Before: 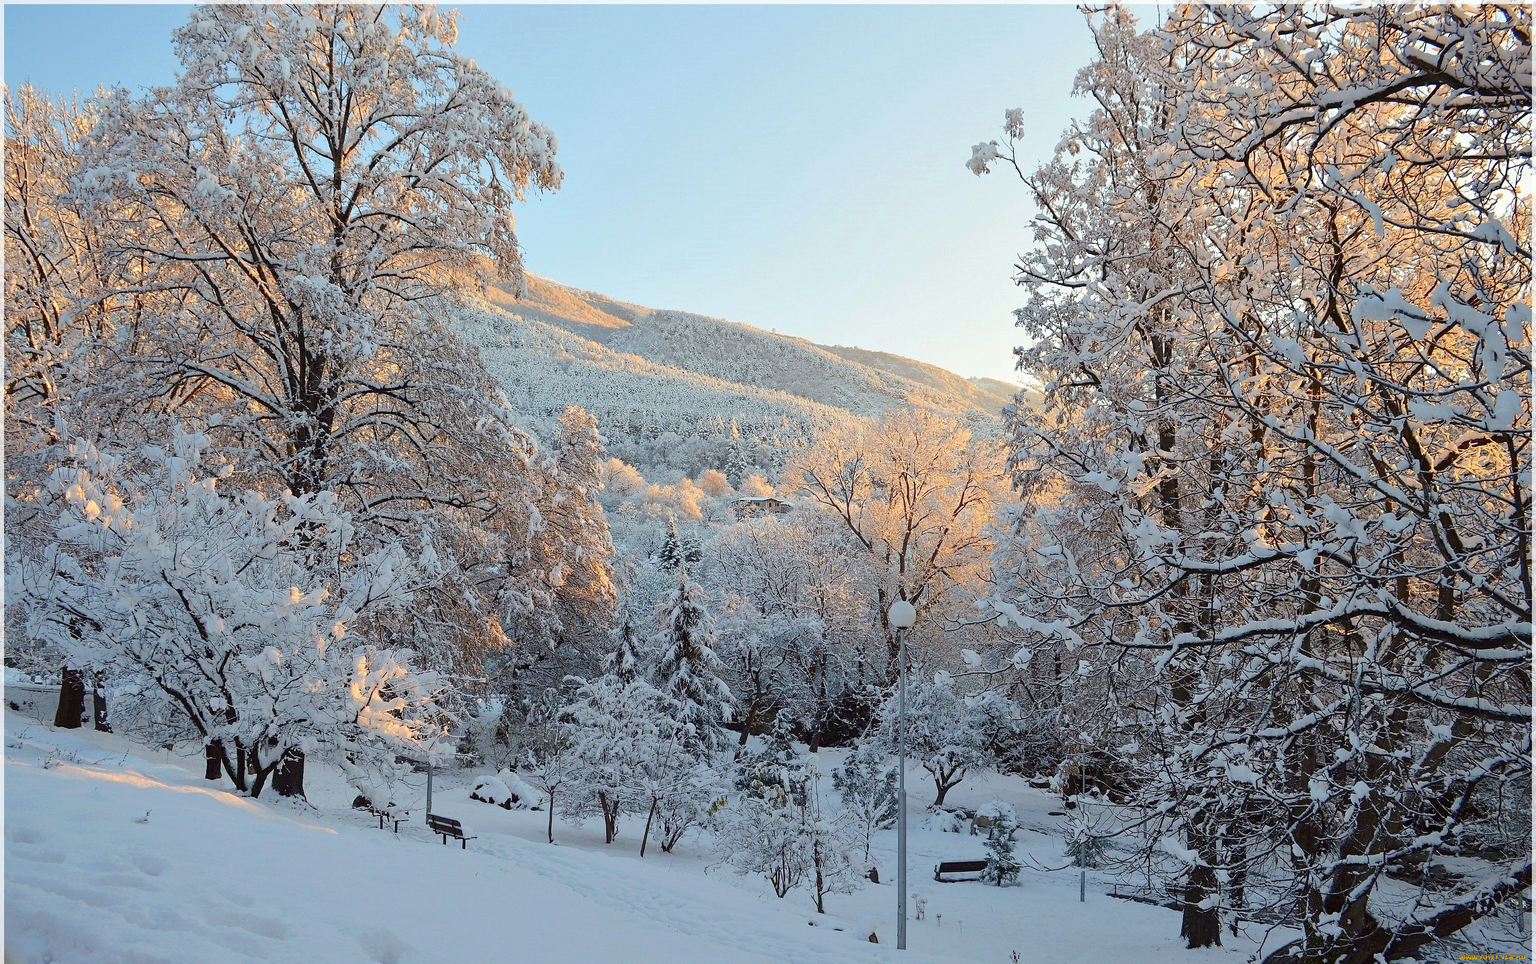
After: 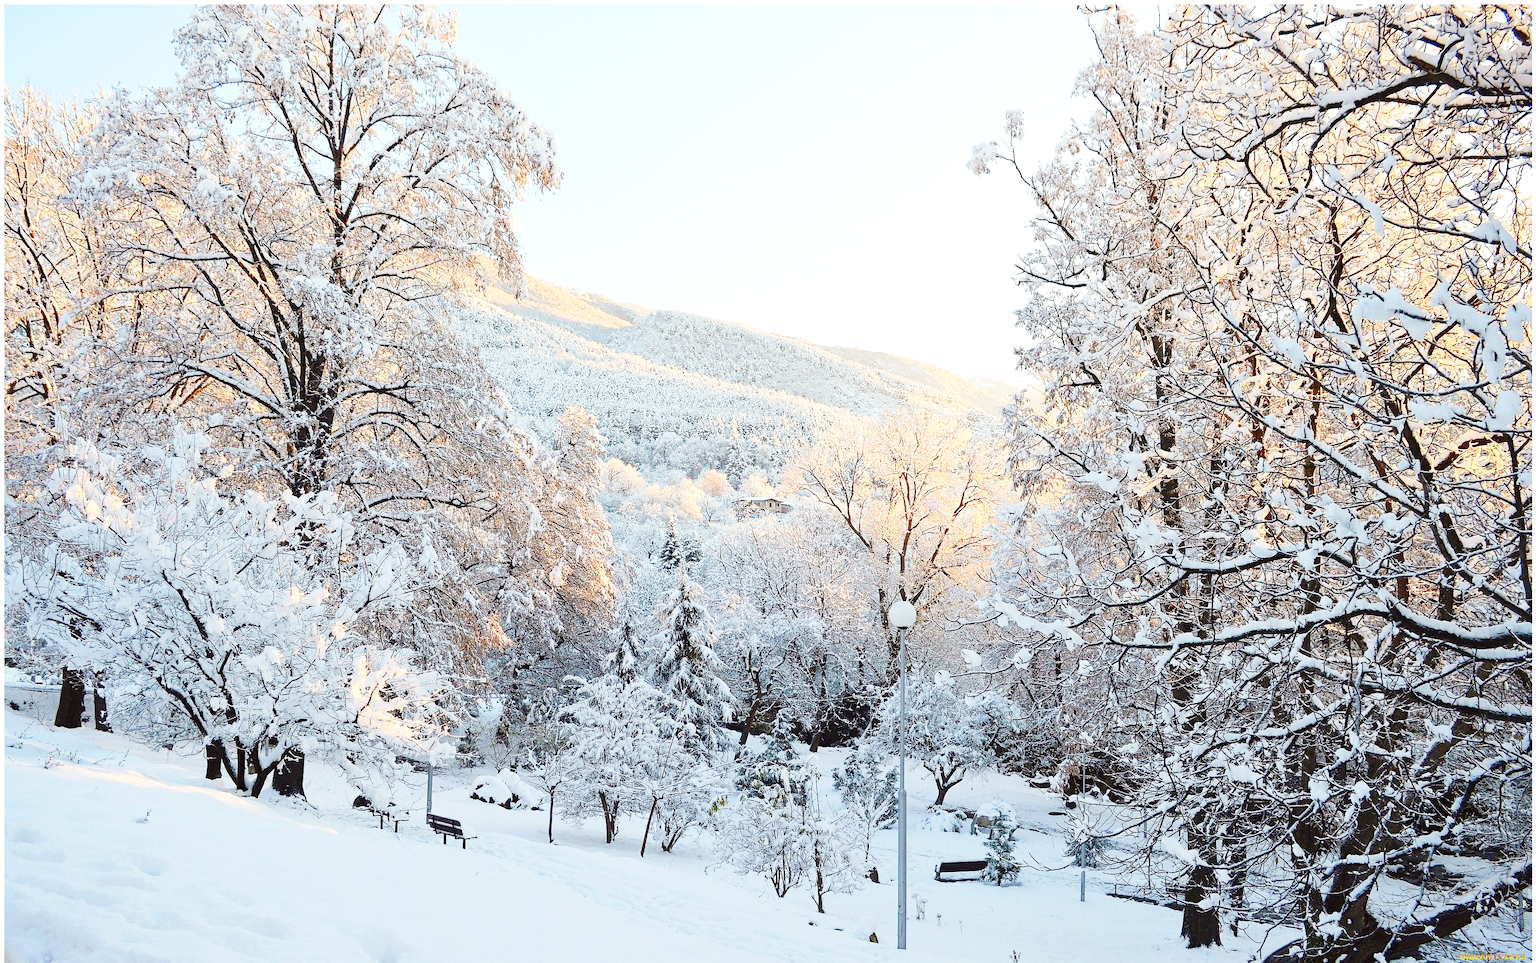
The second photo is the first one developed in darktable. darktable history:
base curve: curves: ch0 [(0, 0) (0.028, 0.03) (0.121, 0.232) (0.46, 0.748) (0.859, 0.968) (1, 1)], preserve colors none
exposure: exposure 0.523 EV, compensate highlight preservation false
